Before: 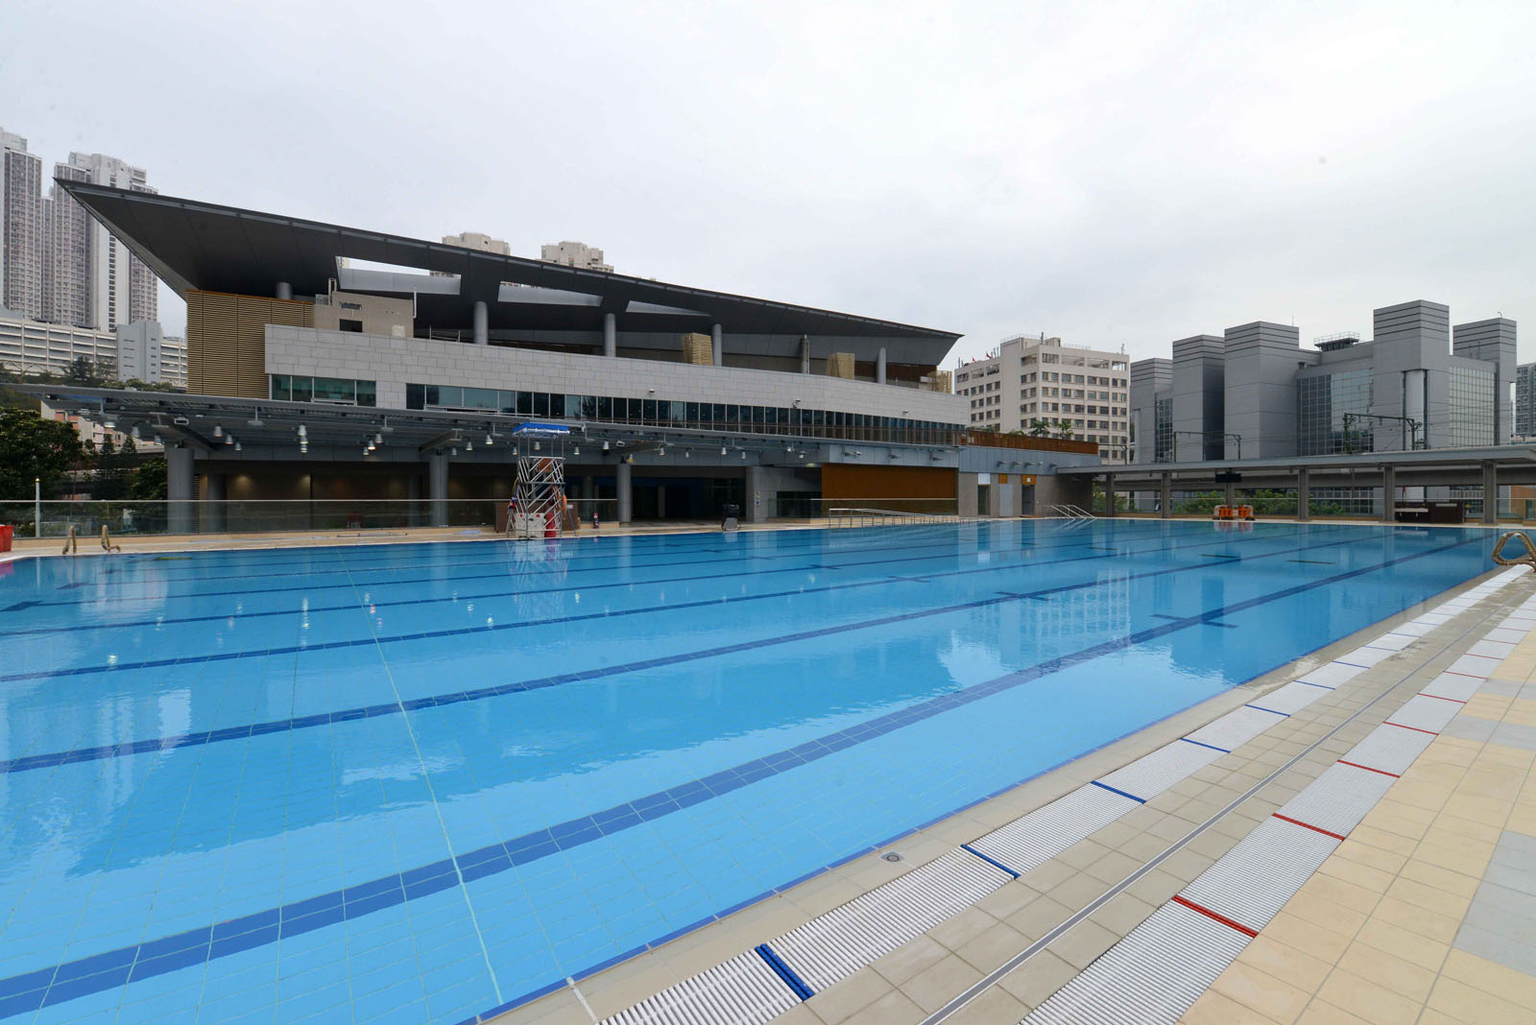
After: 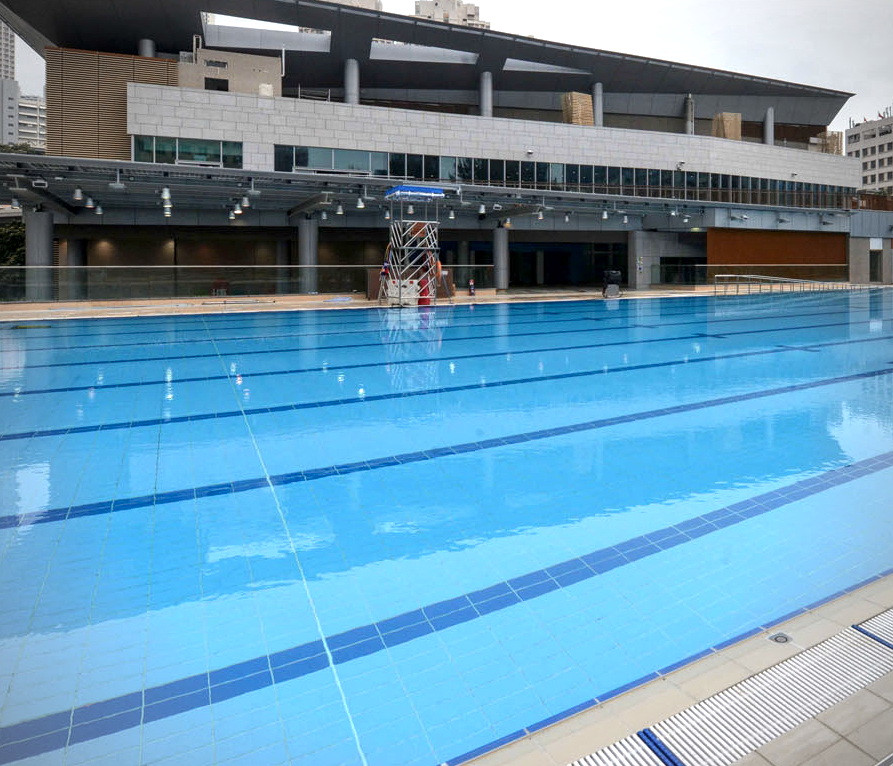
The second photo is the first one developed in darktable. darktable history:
crop: left 9.326%, top 23.924%, right 34.851%, bottom 4.341%
vignetting: on, module defaults
exposure: black level correction 0, exposure 0.593 EV, compensate exposure bias true, compensate highlight preservation false
local contrast: detail 130%
color zones: curves: ch2 [(0, 0.5) (0.084, 0.497) (0.323, 0.335) (0.4, 0.497) (1, 0.5)]
